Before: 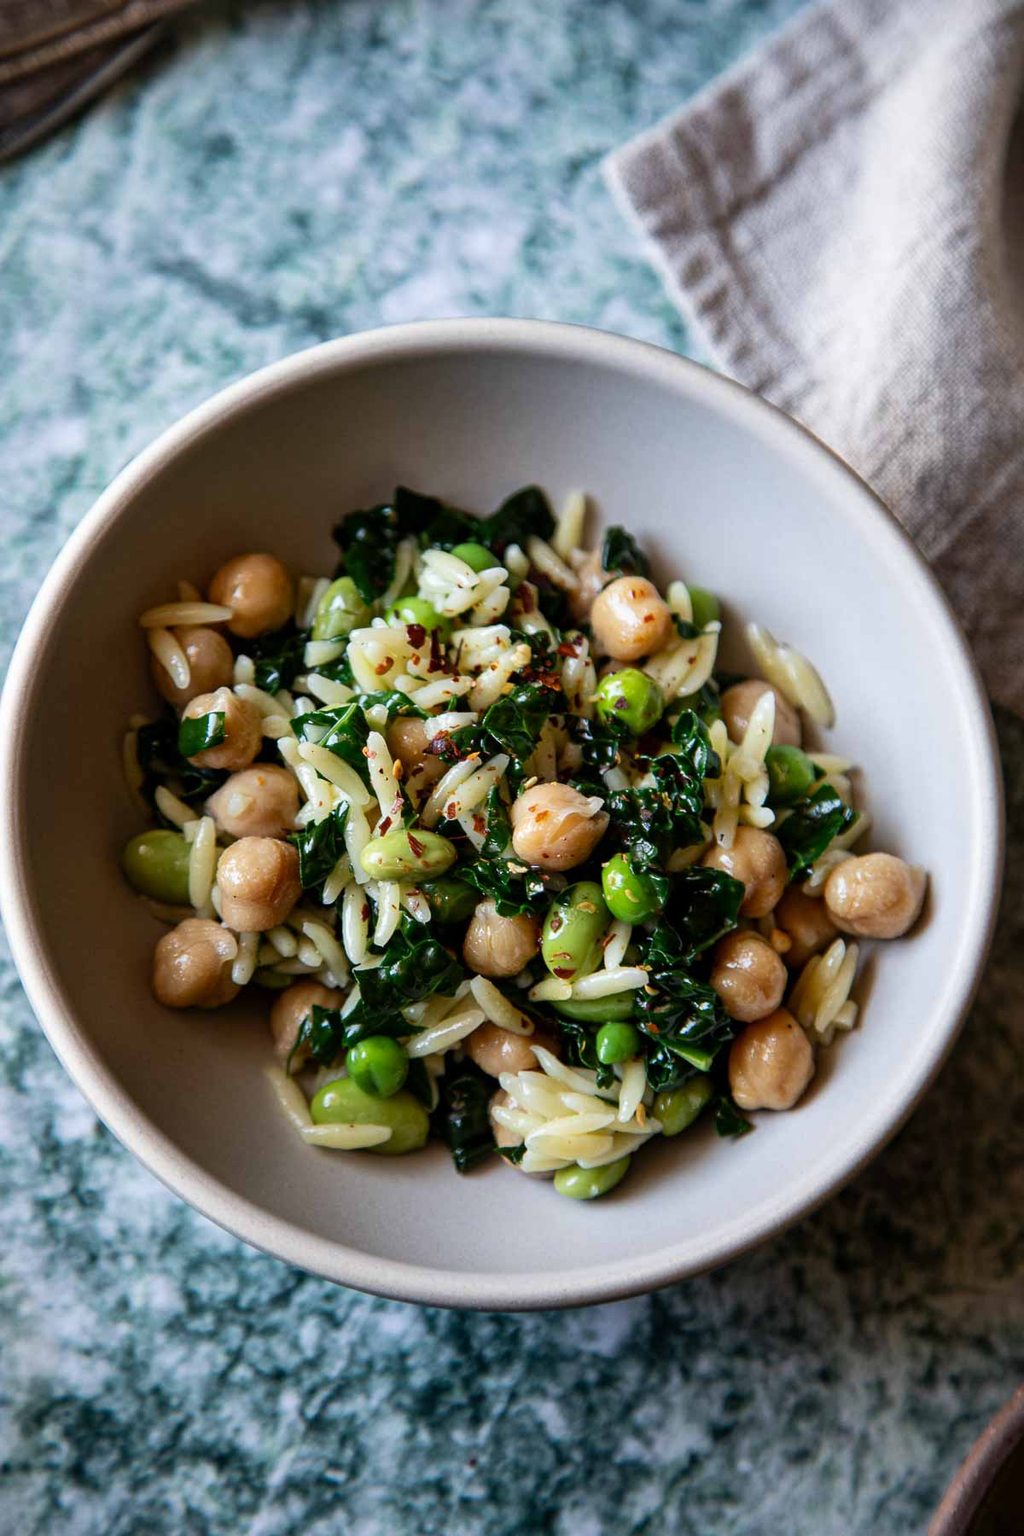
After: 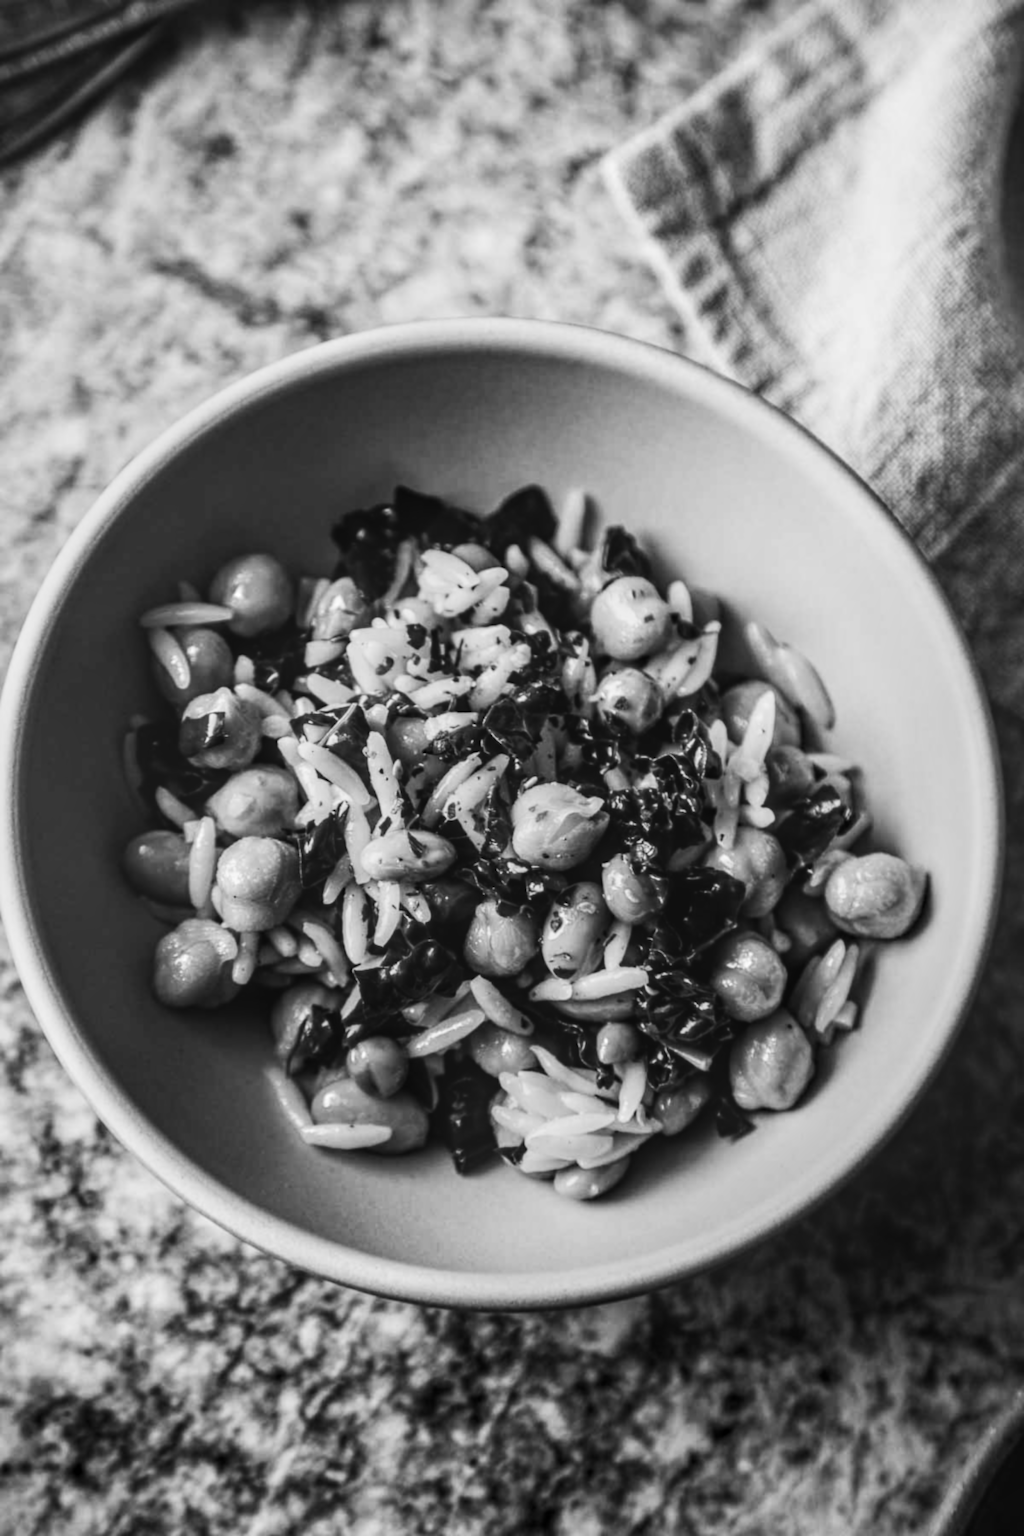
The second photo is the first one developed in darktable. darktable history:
local contrast: highlights 0%, shadows 0%, detail 133%
lowpass: radius 0.76, contrast 1.56, saturation 0, unbound 0
